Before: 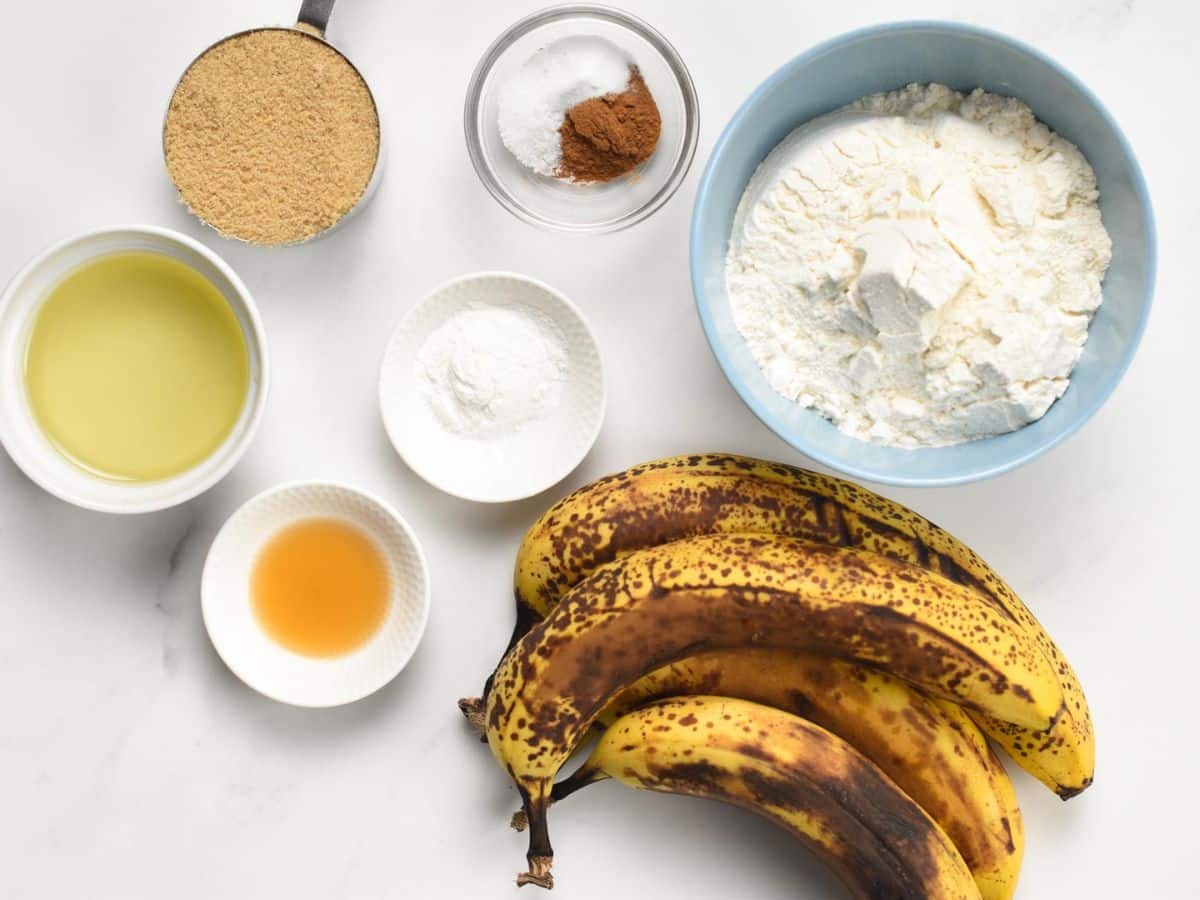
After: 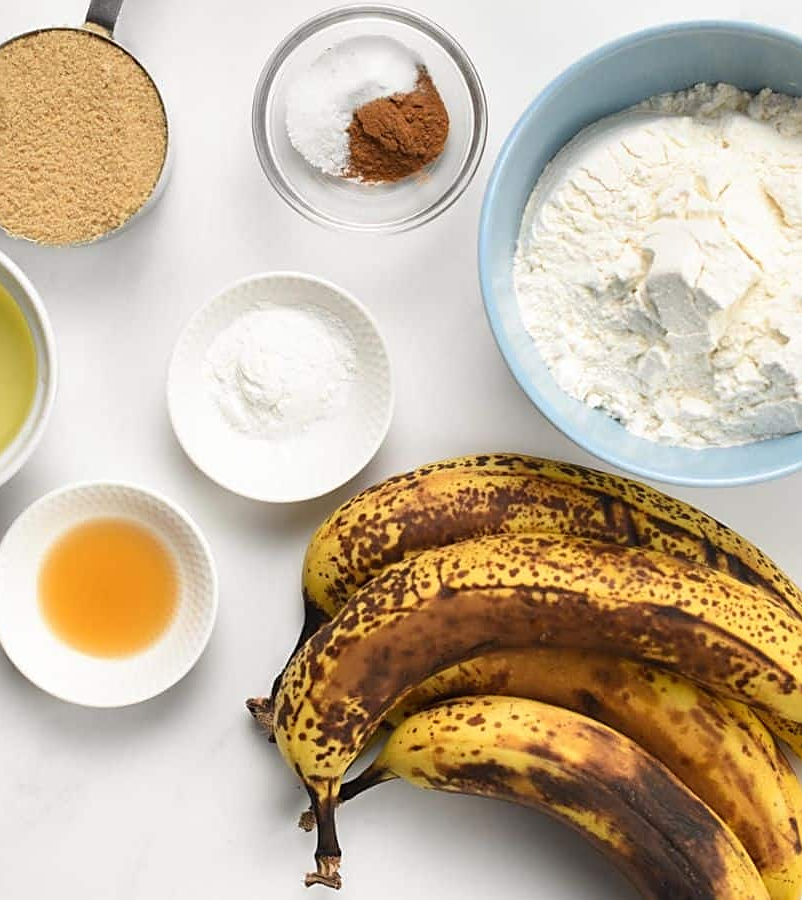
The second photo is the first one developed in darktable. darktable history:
sharpen: on, module defaults
crop and rotate: left 17.732%, right 15.423%
